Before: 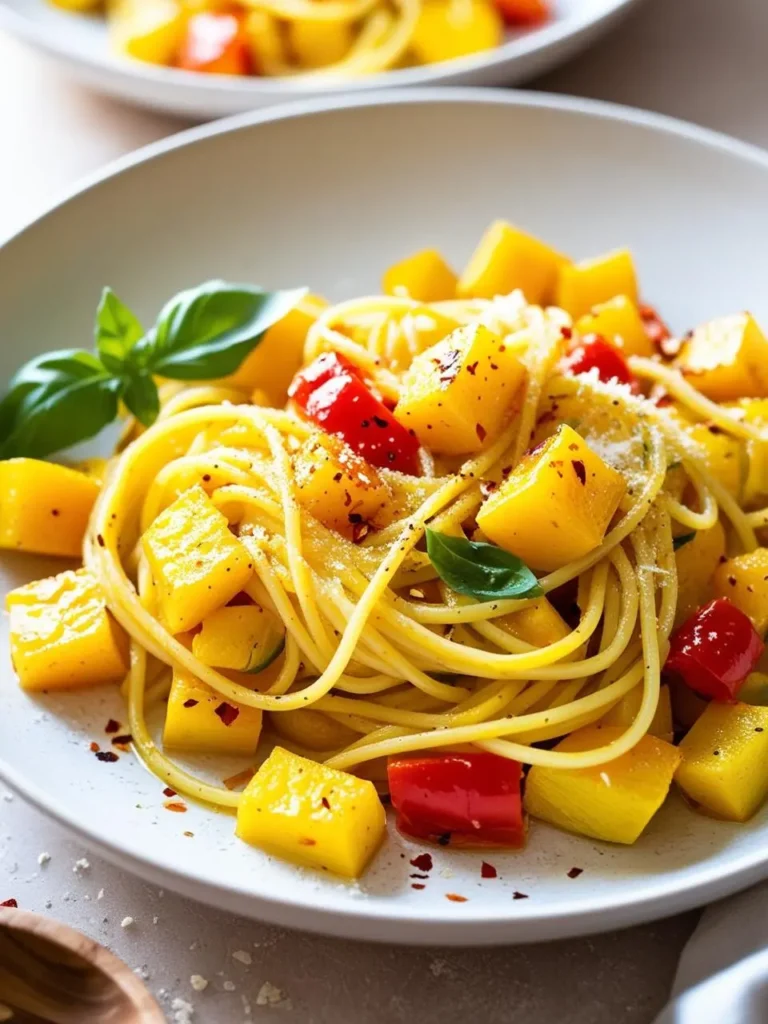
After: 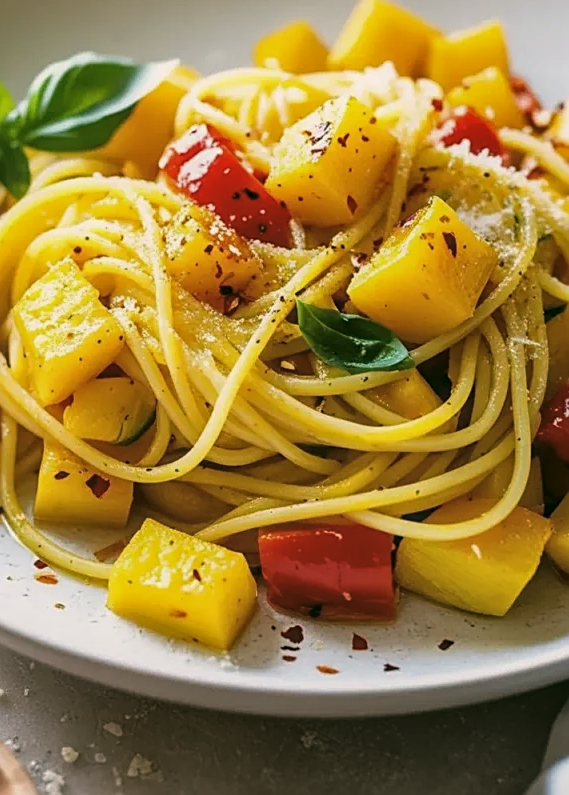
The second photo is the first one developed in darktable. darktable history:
crop: left 16.857%, top 22.361%, right 8.936%
sharpen: on, module defaults
tone equalizer: -8 EV -0.783 EV, -7 EV -0.668 EV, -6 EV -0.568 EV, -5 EV -0.416 EV, -3 EV 0.404 EV, -2 EV 0.6 EV, -1 EV 0.698 EV, +0 EV 0.774 EV
exposure: black level correction -0.016, exposure -1.065 EV, compensate highlight preservation false
local contrast: on, module defaults
color correction: highlights a* 4, highlights b* 4.94, shadows a* -7.71, shadows b* 4.91
